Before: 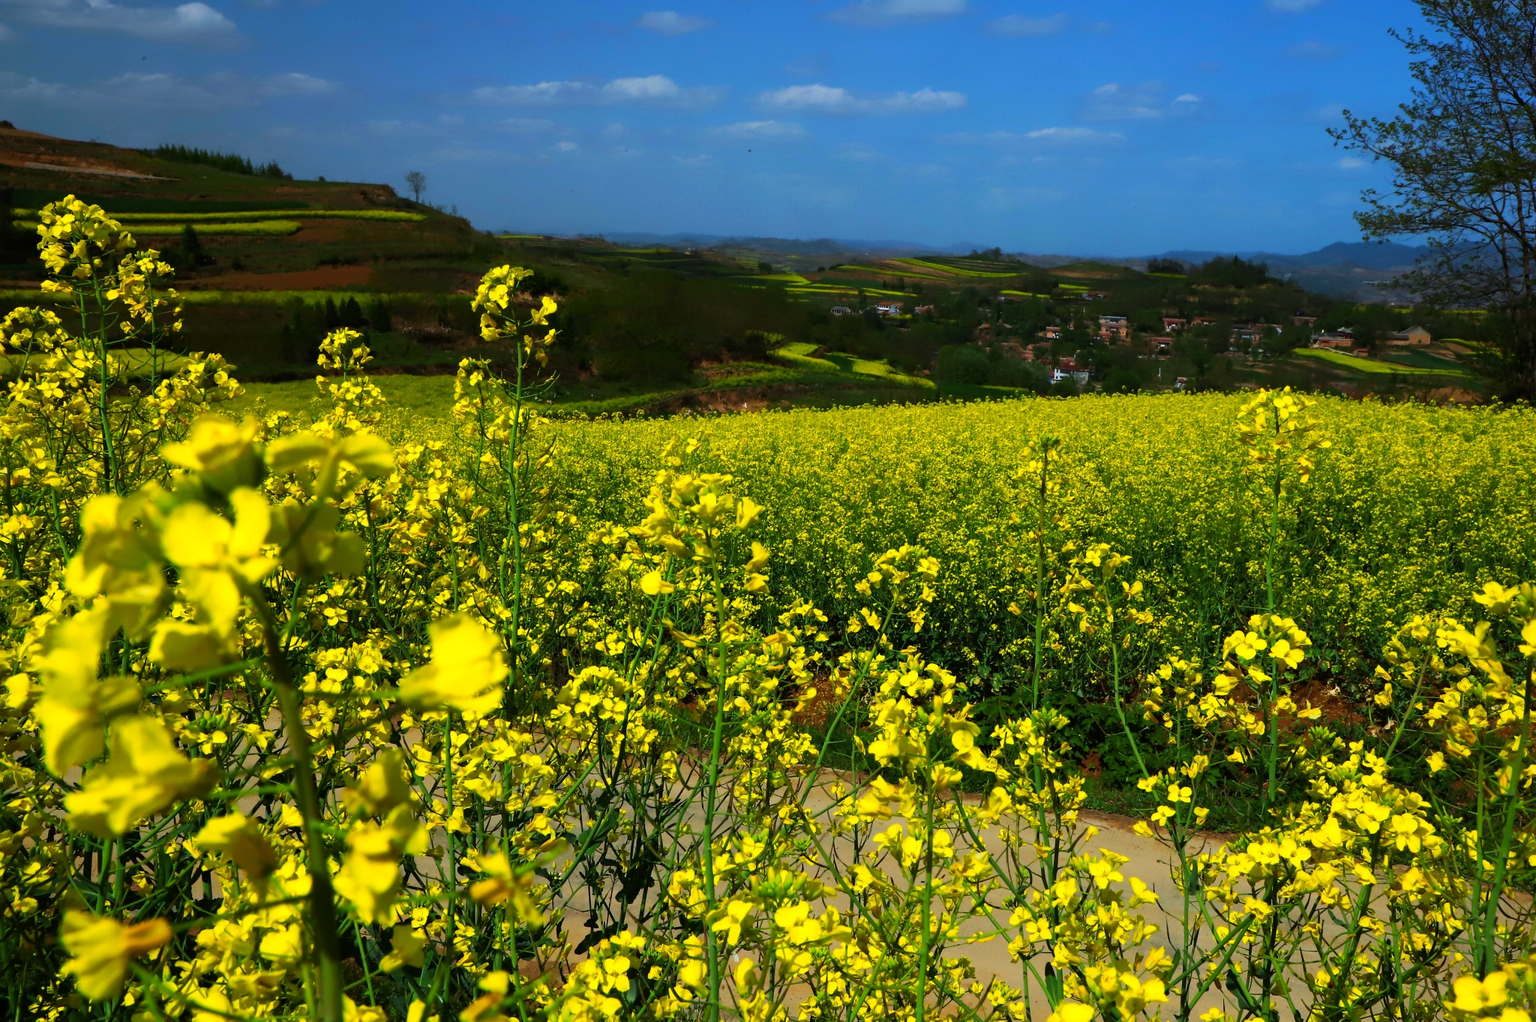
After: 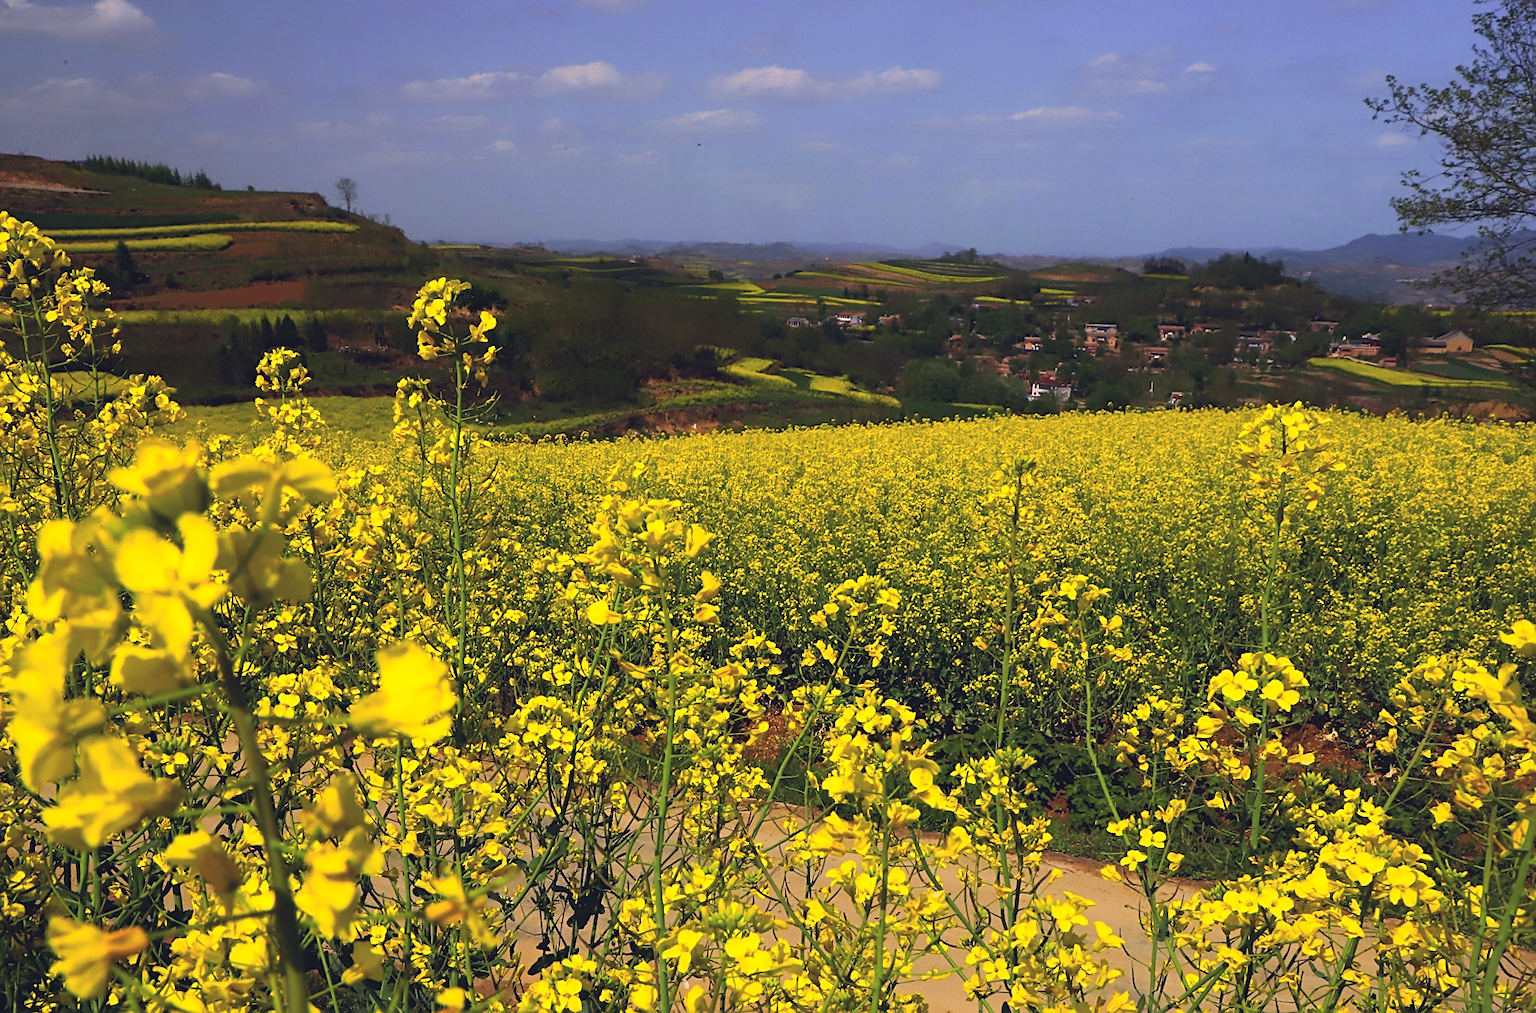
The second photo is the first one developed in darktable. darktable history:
sharpen: on, module defaults
exposure: exposure 0.217 EV, compensate highlight preservation false
contrast brightness saturation: contrast -0.1, brightness 0.05, saturation 0.08
color correction: highlights a* 19.59, highlights b* 27.49, shadows a* 3.46, shadows b* -17.28, saturation 0.73
rotate and perspective: rotation 0.062°, lens shift (vertical) 0.115, lens shift (horizontal) -0.133, crop left 0.047, crop right 0.94, crop top 0.061, crop bottom 0.94
